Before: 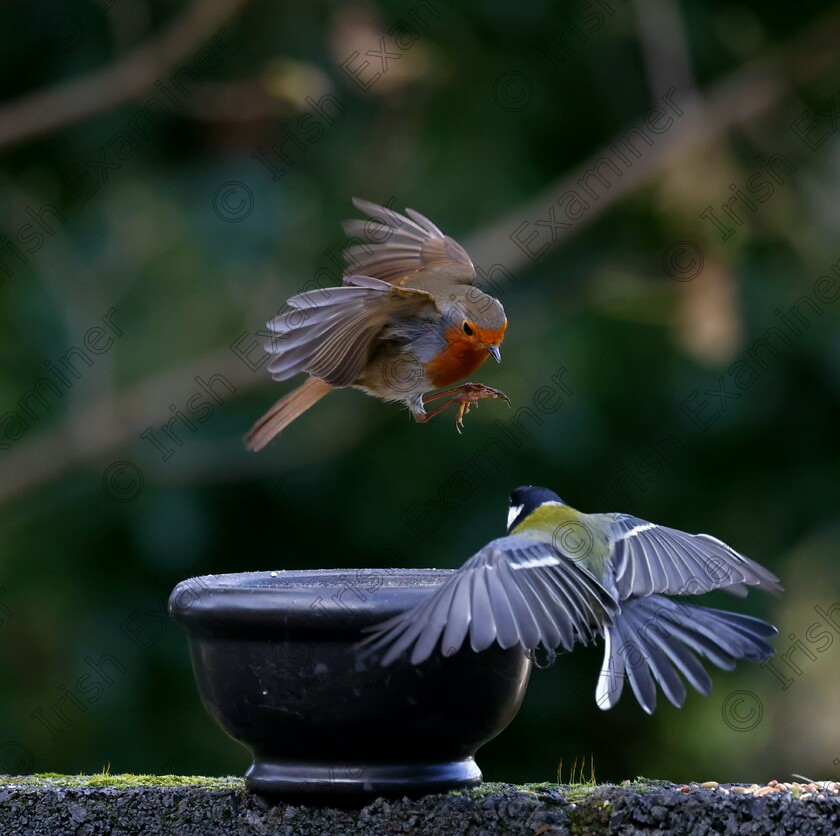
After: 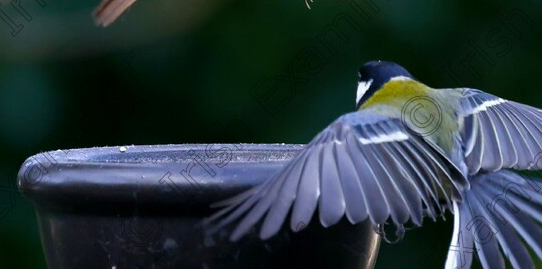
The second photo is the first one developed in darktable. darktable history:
crop: left 18.085%, top 50.873%, right 17.34%, bottom 16.865%
color balance rgb: shadows lift › luminance 0.824%, shadows lift › chroma 0.145%, shadows lift › hue 20.52°, global offset › hue 172.48°, perceptual saturation grading › global saturation 19.106%, global vibrance 9.938%
